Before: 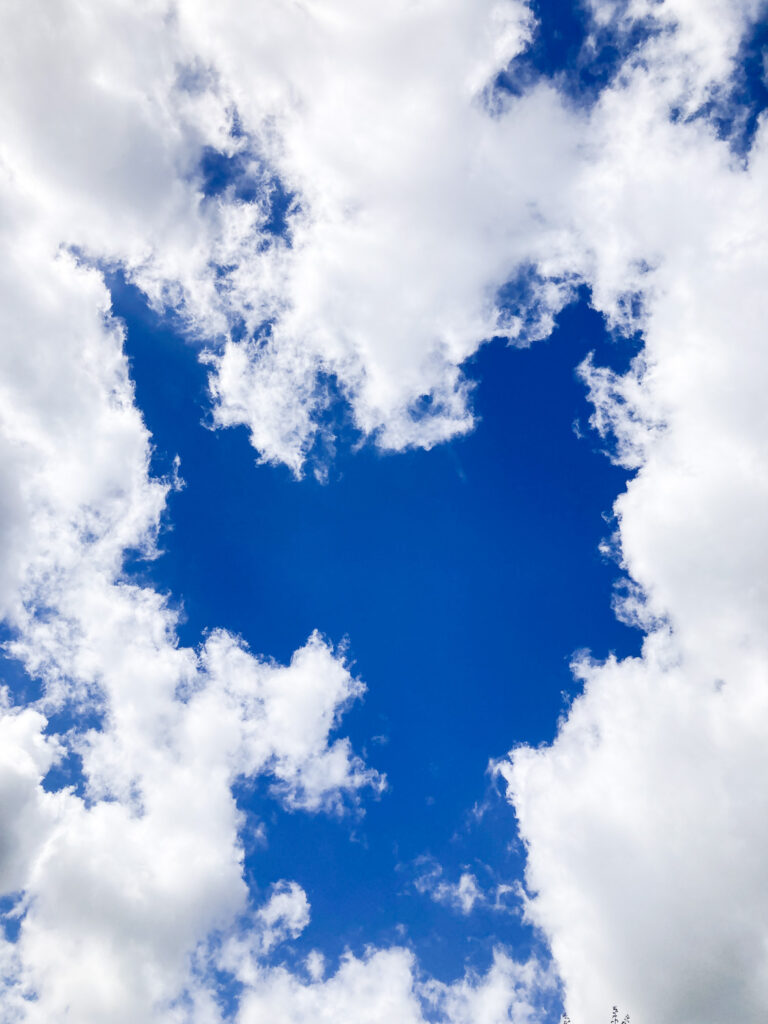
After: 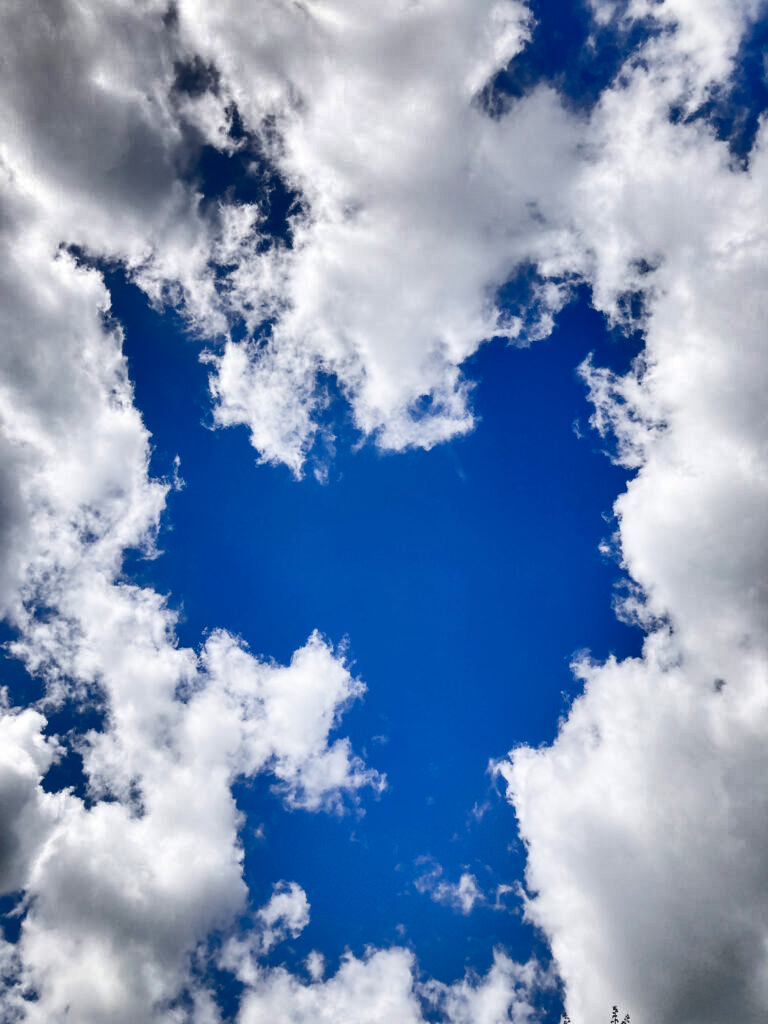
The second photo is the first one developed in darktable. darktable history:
shadows and highlights: shadows 20.83, highlights -81.25, soften with gaussian
